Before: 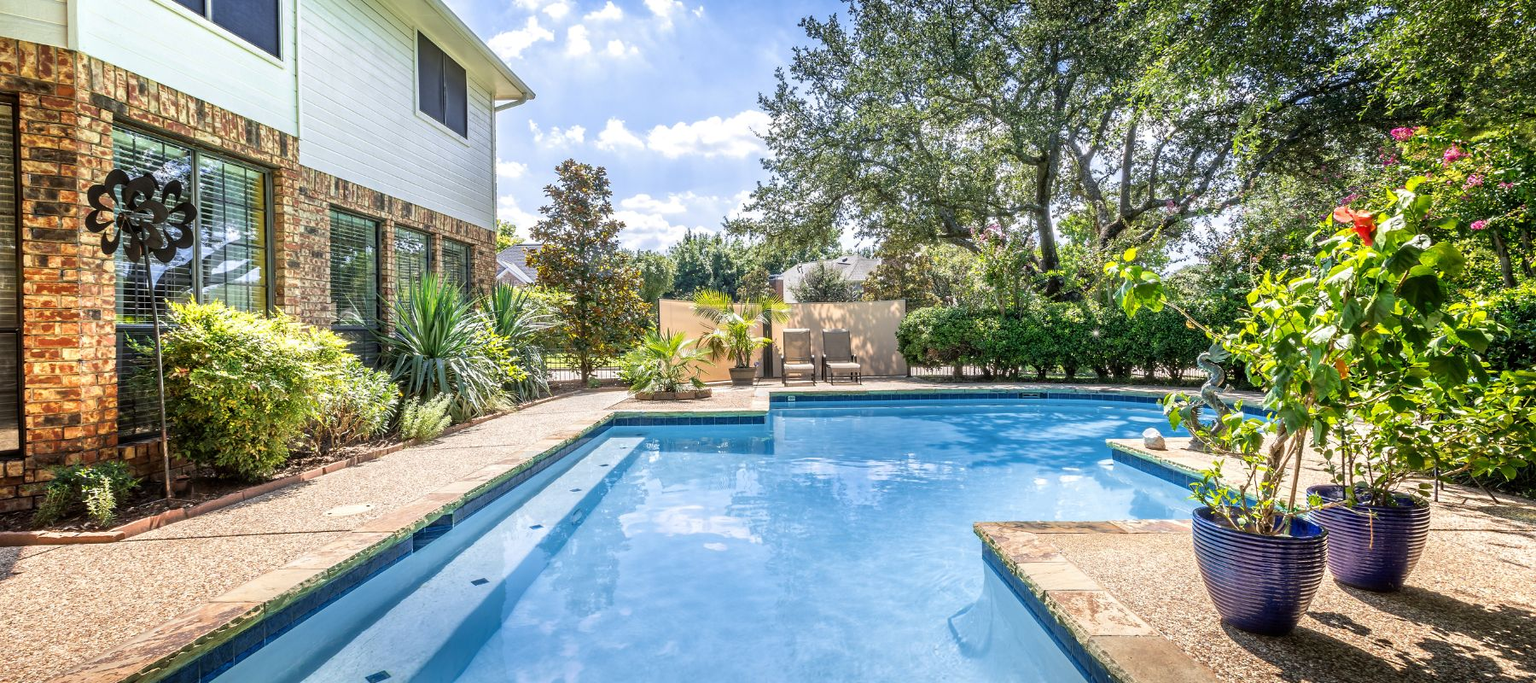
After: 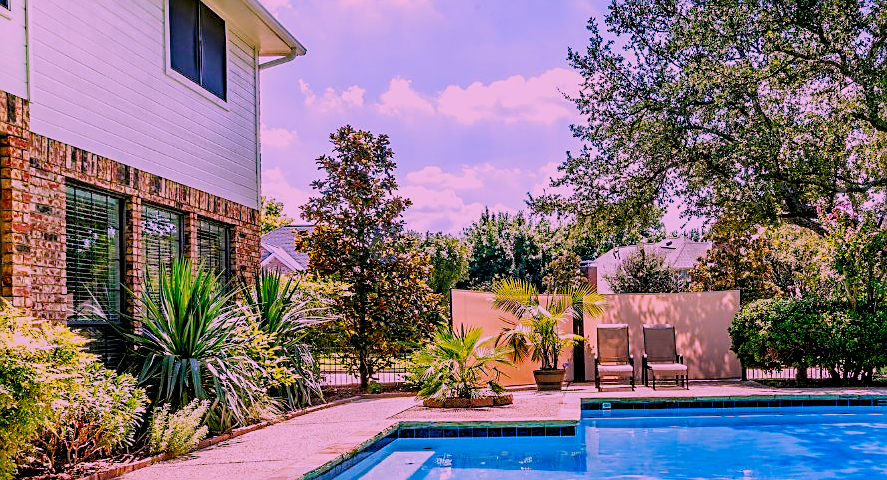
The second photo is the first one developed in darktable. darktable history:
filmic rgb: middle gray luminance 29%, black relative exposure -10.3 EV, white relative exposure 5.5 EV, threshold 6 EV, target black luminance 0%, hardness 3.95, latitude 2.04%, contrast 1.132, highlights saturation mix 5%, shadows ↔ highlights balance 15.11%, preserve chrominance no, color science v3 (2019), use custom middle-gray values true, iterations of high-quality reconstruction 0, enable highlight reconstruction true
color balance rgb: perceptual saturation grading › global saturation 20%, perceptual saturation grading › highlights -25%, perceptual saturation grading › shadows 25%
sharpen: on, module defaults
crop: left 17.835%, top 7.675%, right 32.881%, bottom 32.213%
color correction: highlights a* 19.5, highlights b* -11.53, saturation 1.69
rgb levels: levels [[0.029, 0.461, 0.922], [0, 0.5, 1], [0, 0.5, 1]]
